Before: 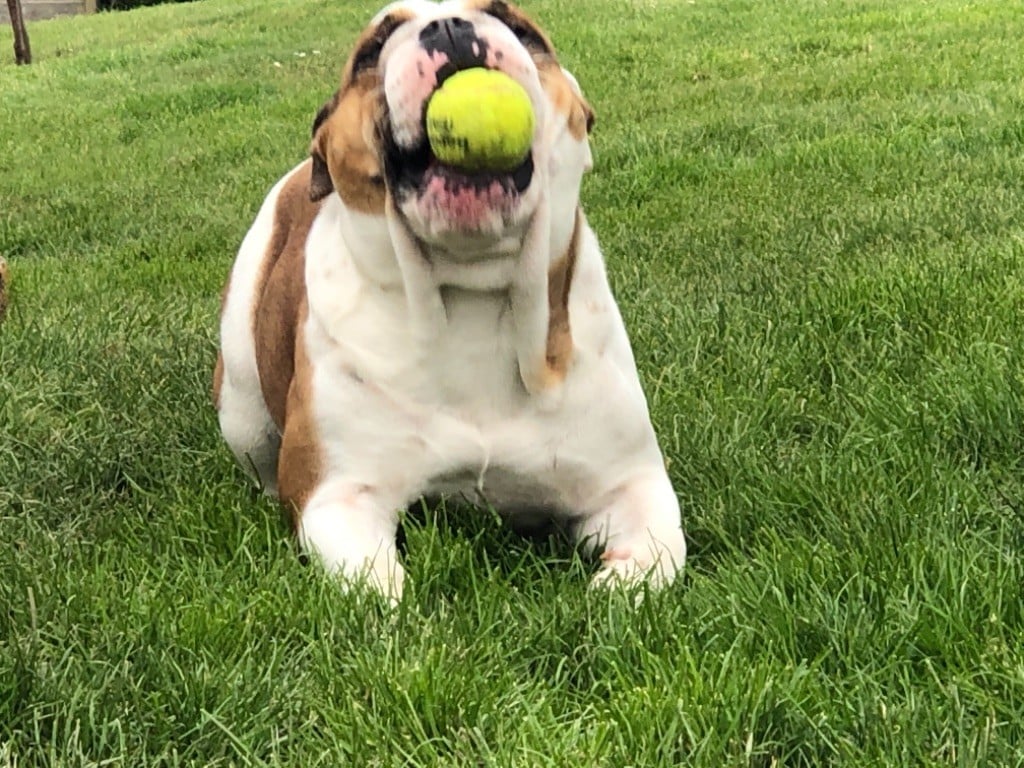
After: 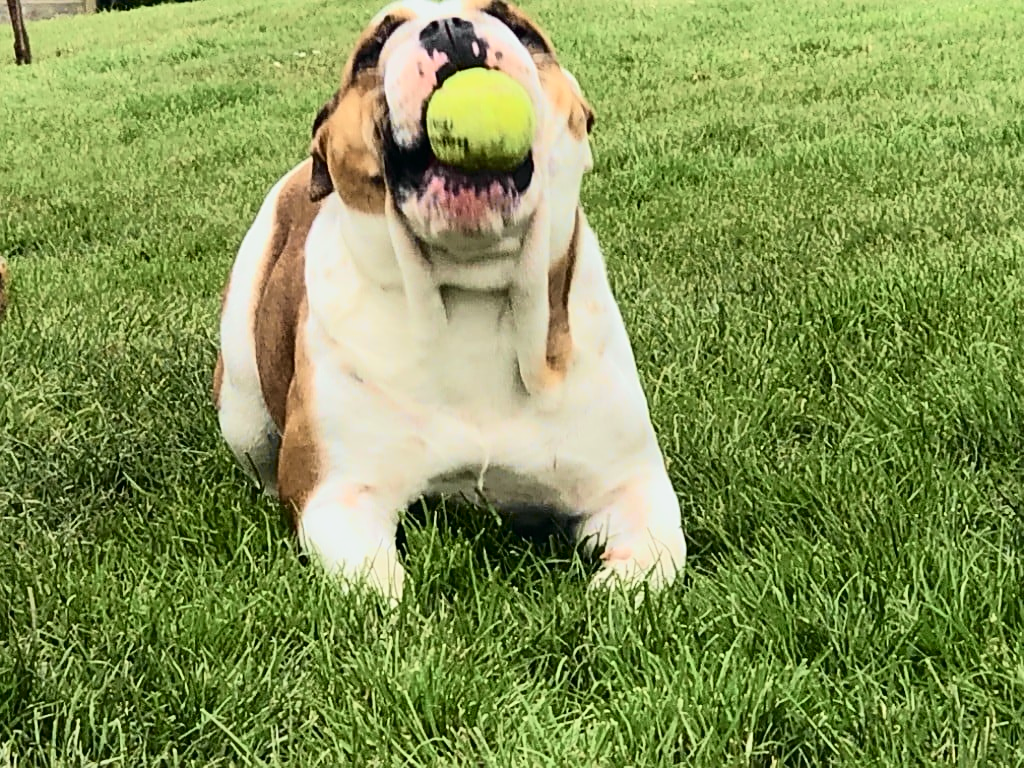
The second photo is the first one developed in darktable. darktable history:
sharpen: on, module defaults
tone curve: curves: ch0 [(0, 0.008) (0.081, 0.044) (0.177, 0.123) (0.283, 0.253) (0.416, 0.449) (0.495, 0.524) (0.661, 0.756) (0.796, 0.859) (1, 0.951)]; ch1 [(0, 0) (0.161, 0.092) (0.35, 0.33) (0.392, 0.392) (0.427, 0.426) (0.479, 0.472) (0.505, 0.5) (0.521, 0.524) (0.567, 0.564) (0.583, 0.588) (0.625, 0.627) (0.678, 0.733) (1, 1)]; ch2 [(0, 0) (0.346, 0.362) (0.404, 0.427) (0.502, 0.499) (0.531, 0.523) (0.544, 0.561) (0.58, 0.59) (0.629, 0.642) (0.717, 0.678) (1, 1)], color space Lab, independent channels, preserve colors none
